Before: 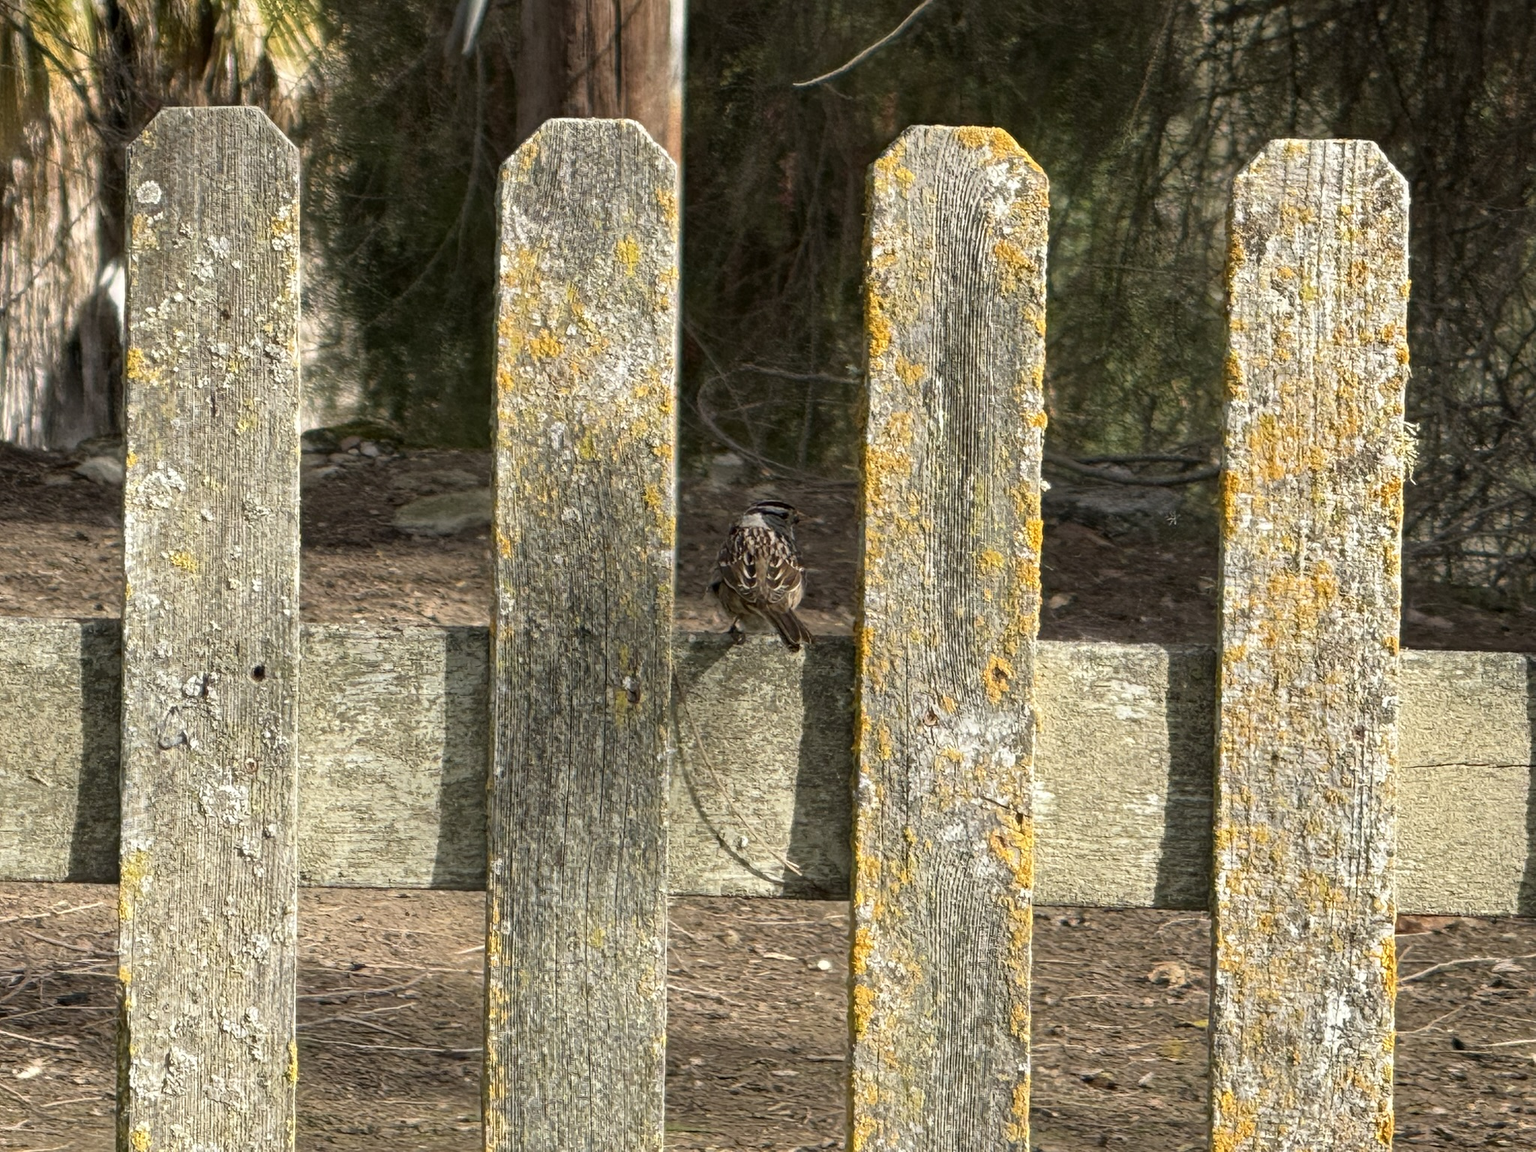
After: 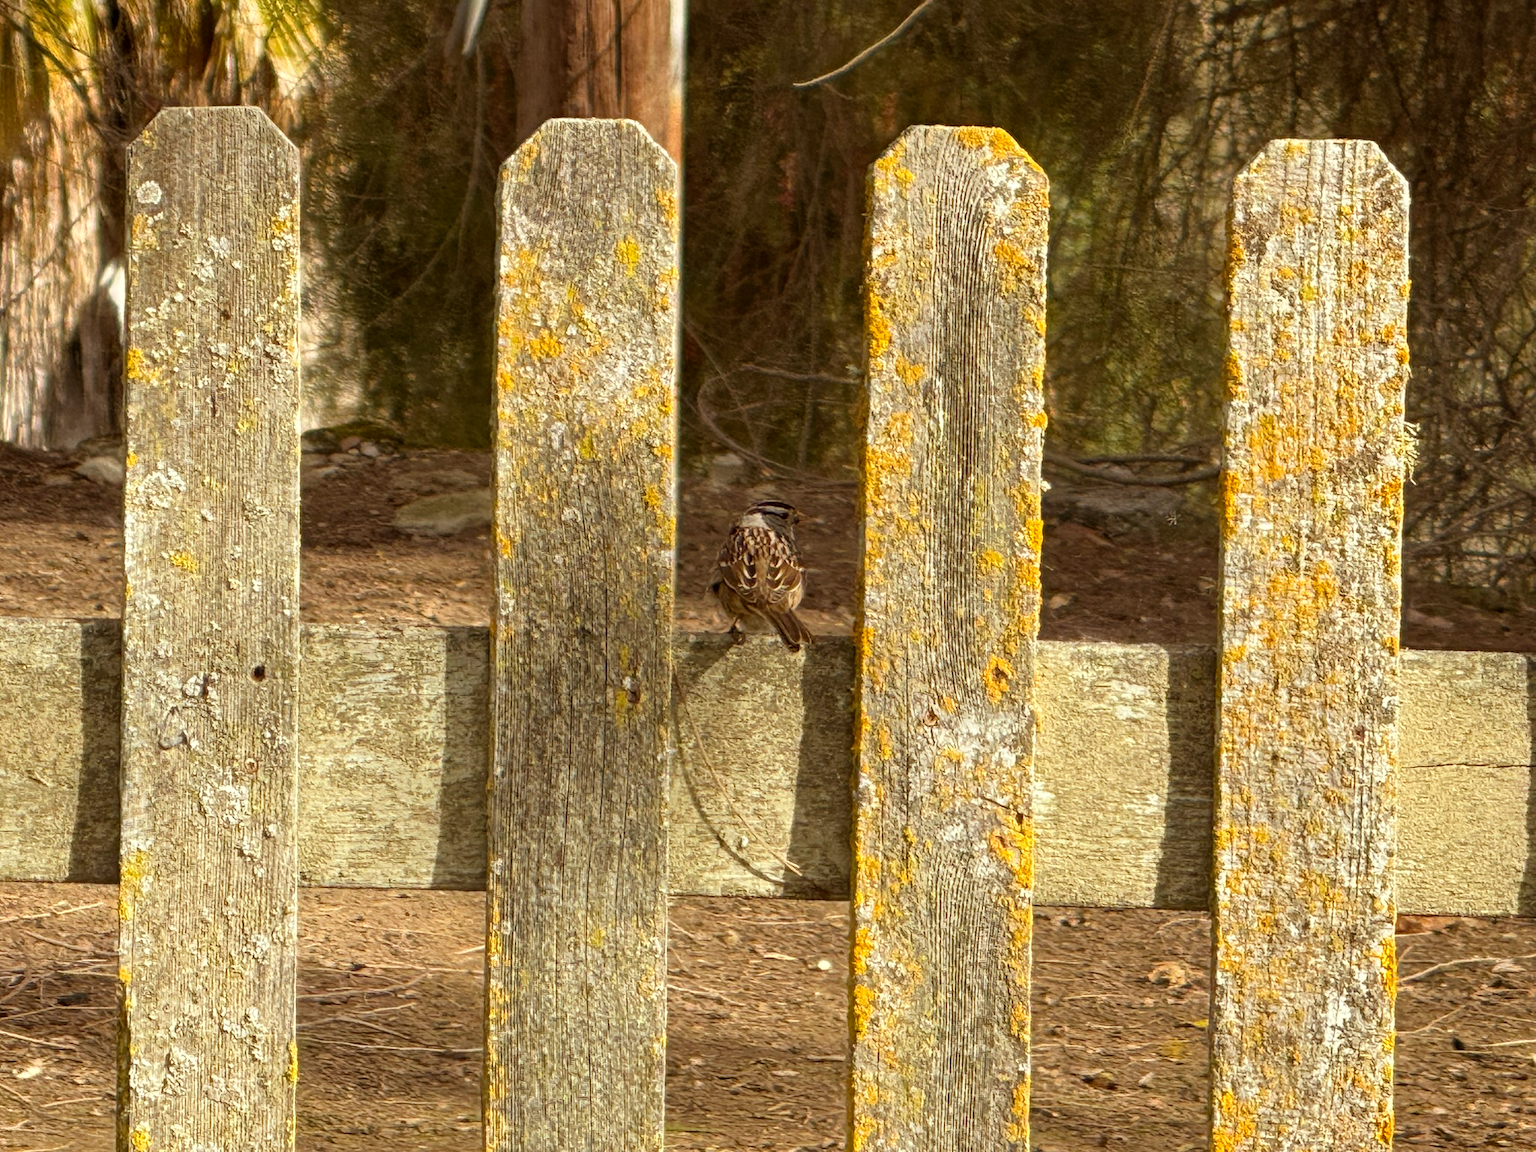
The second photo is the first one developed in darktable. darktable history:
color balance rgb: power › luminance 9.866%, power › chroma 2.804%, power › hue 59.66°, linear chroma grading › global chroma 0.731%, perceptual saturation grading › global saturation 0.653%, global vibrance 20%
